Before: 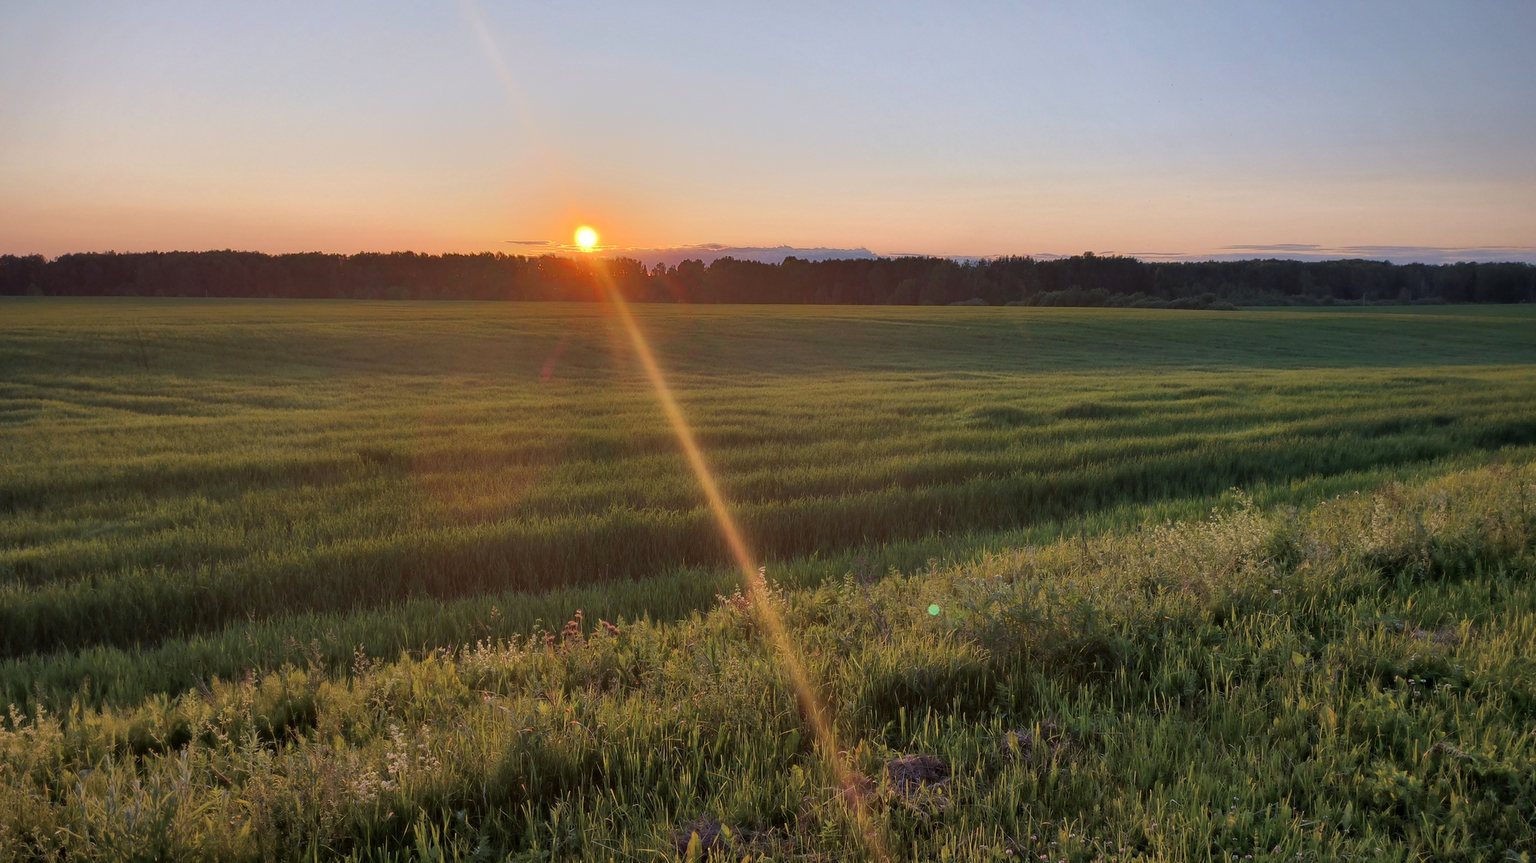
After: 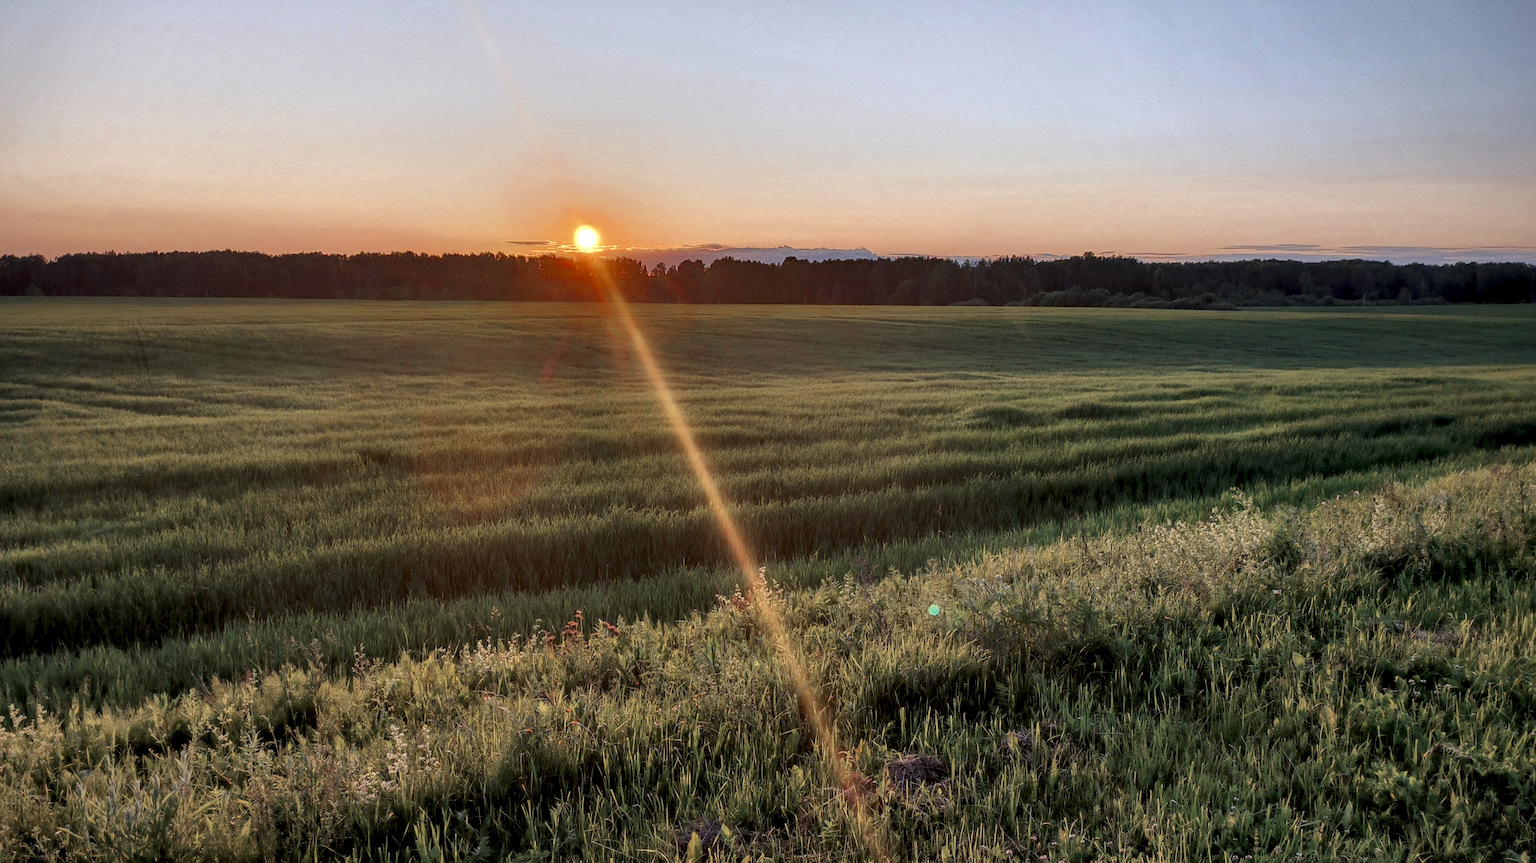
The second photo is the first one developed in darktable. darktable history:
local contrast: highlights 60%, shadows 60%, detail 160%
color zones: curves: ch0 [(0, 0.5) (0.125, 0.4) (0.25, 0.5) (0.375, 0.4) (0.5, 0.4) (0.625, 0.6) (0.75, 0.6) (0.875, 0.5)]; ch1 [(0, 0.4) (0.125, 0.5) (0.25, 0.4) (0.375, 0.4) (0.5, 0.4) (0.625, 0.4) (0.75, 0.5) (0.875, 0.4)]; ch2 [(0, 0.6) (0.125, 0.5) (0.25, 0.5) (0.375, 0.6) (0.5, 0.6) (0.625, 0.5) (0.75, 0.5) (0.875, 0.5)]
